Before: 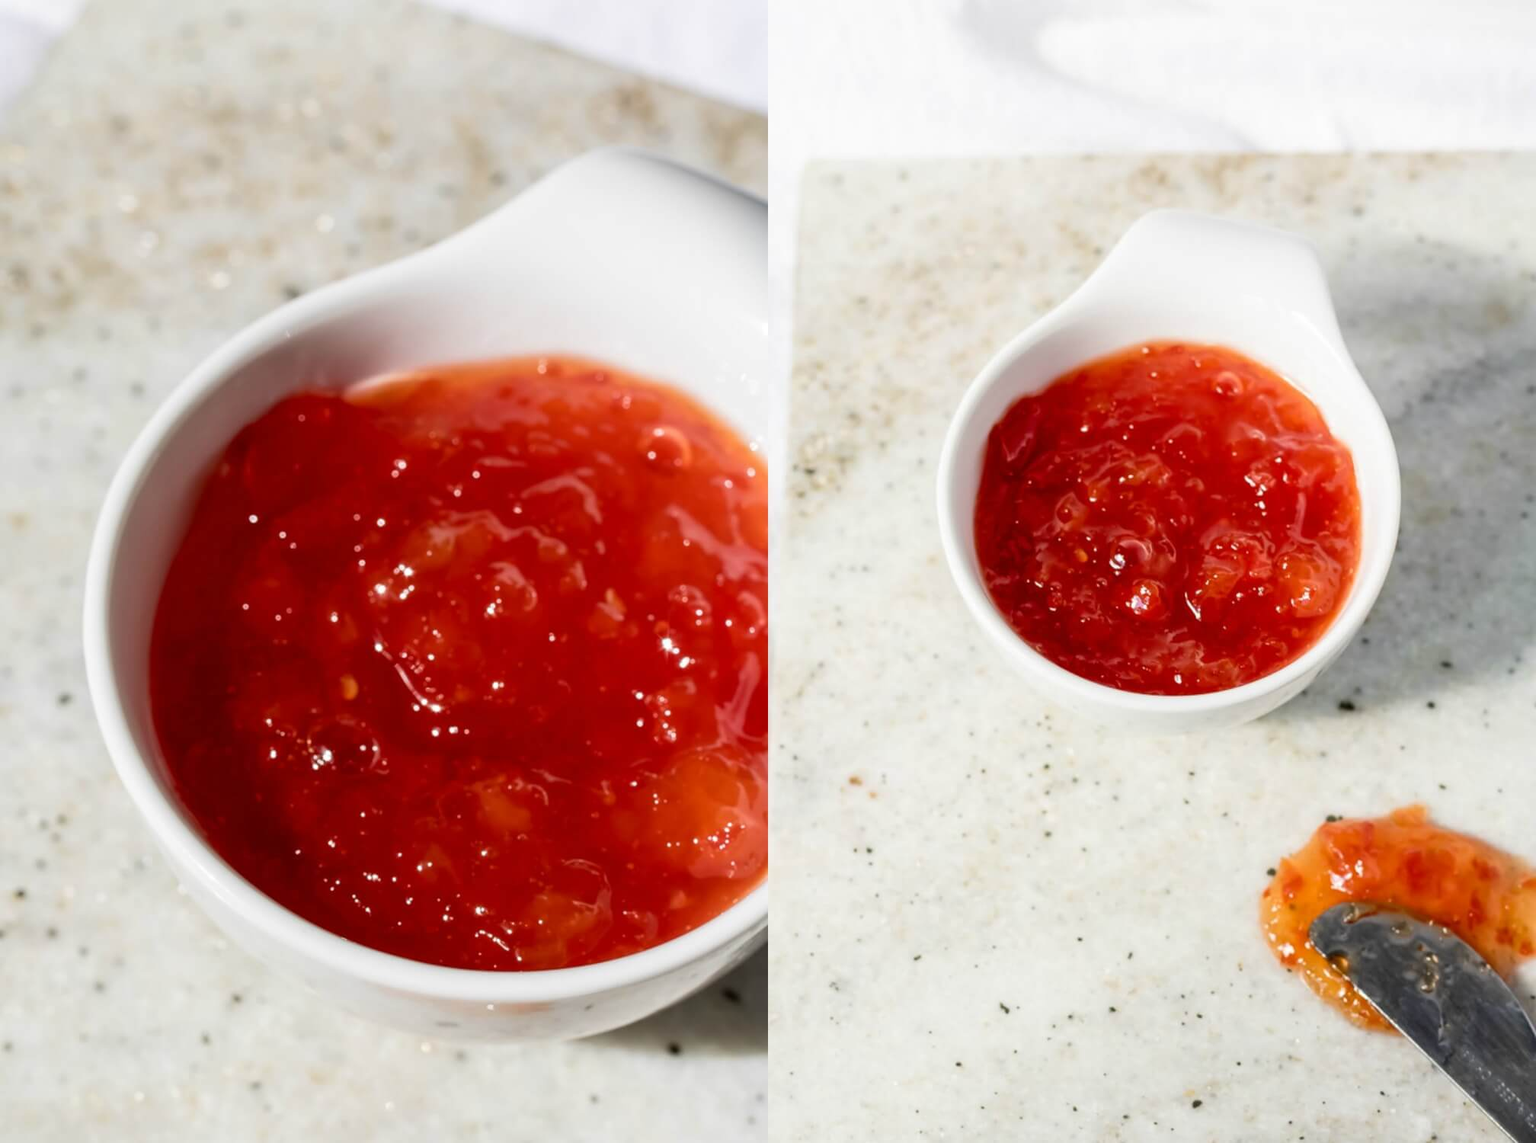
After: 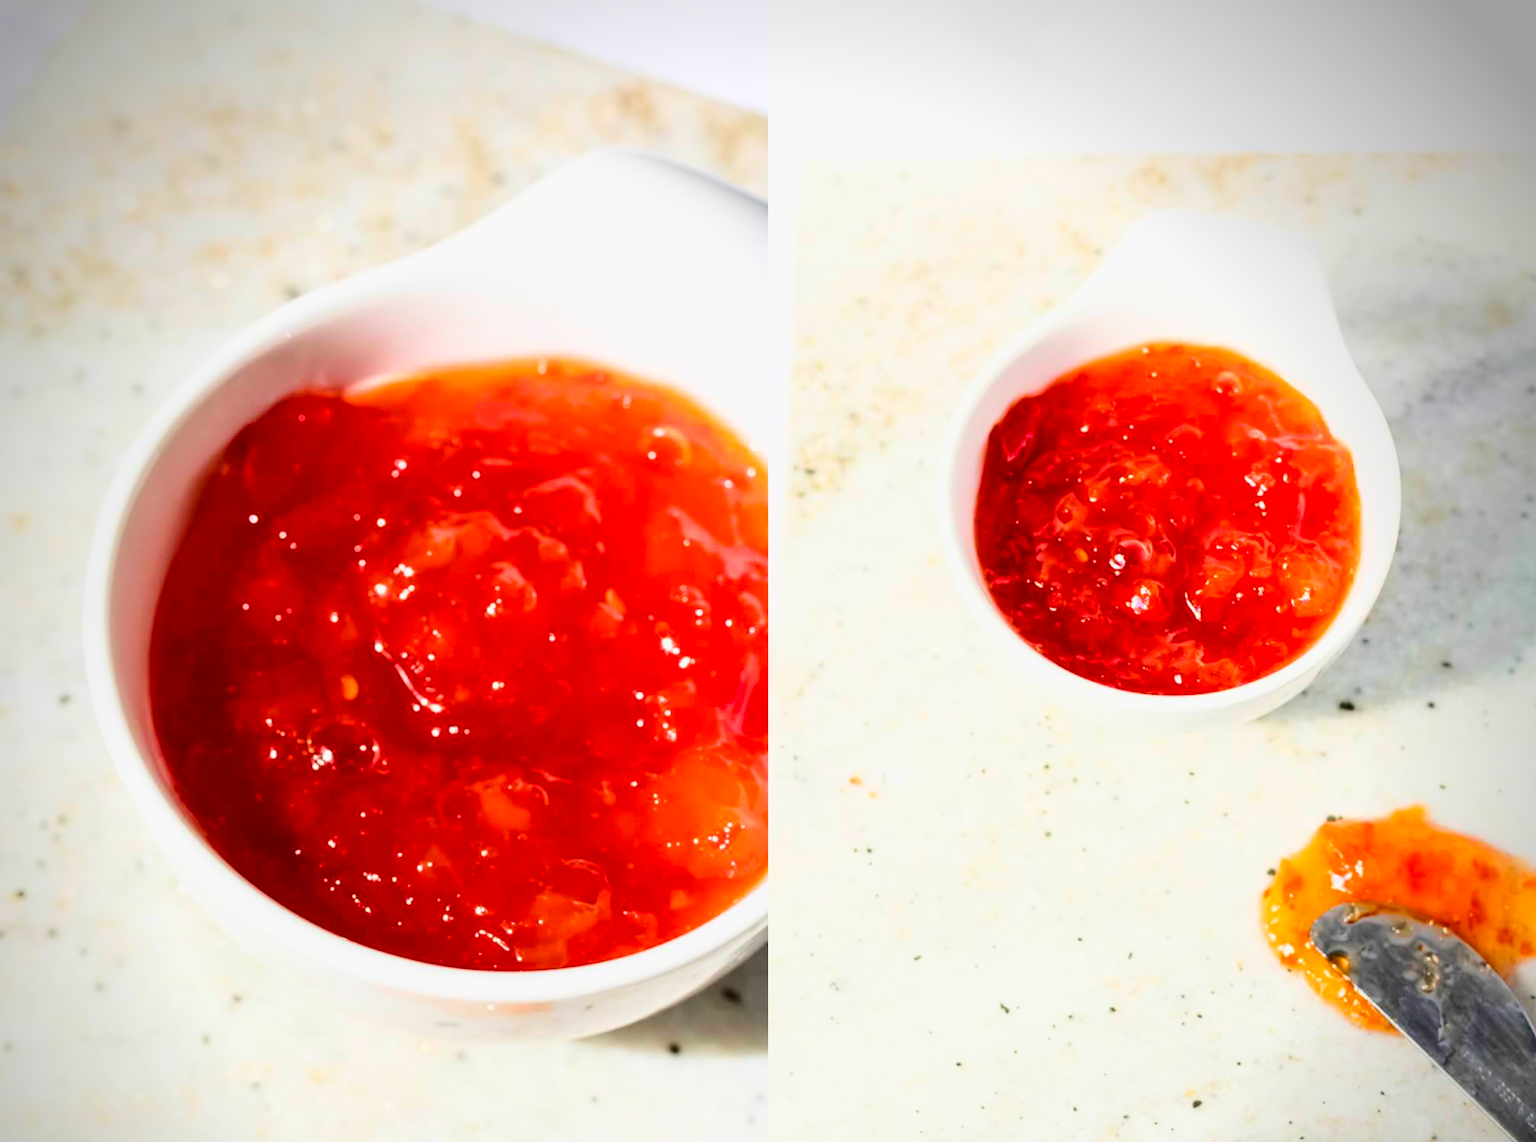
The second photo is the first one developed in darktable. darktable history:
color balance rgb: perceptual saturation grading › global saturation 20%, global vibrance 20%
vignetting: brightness -0.629, saturation -0.007, center (-0.028, 0.239)
base curve: curves: ch0 [(0, 0) (0.025, 0.046) (0.112, 0.277) (0.467, 0.74) (0.814, 0.929) (1, 0.942)]
tone equalizer: on, module defaults
